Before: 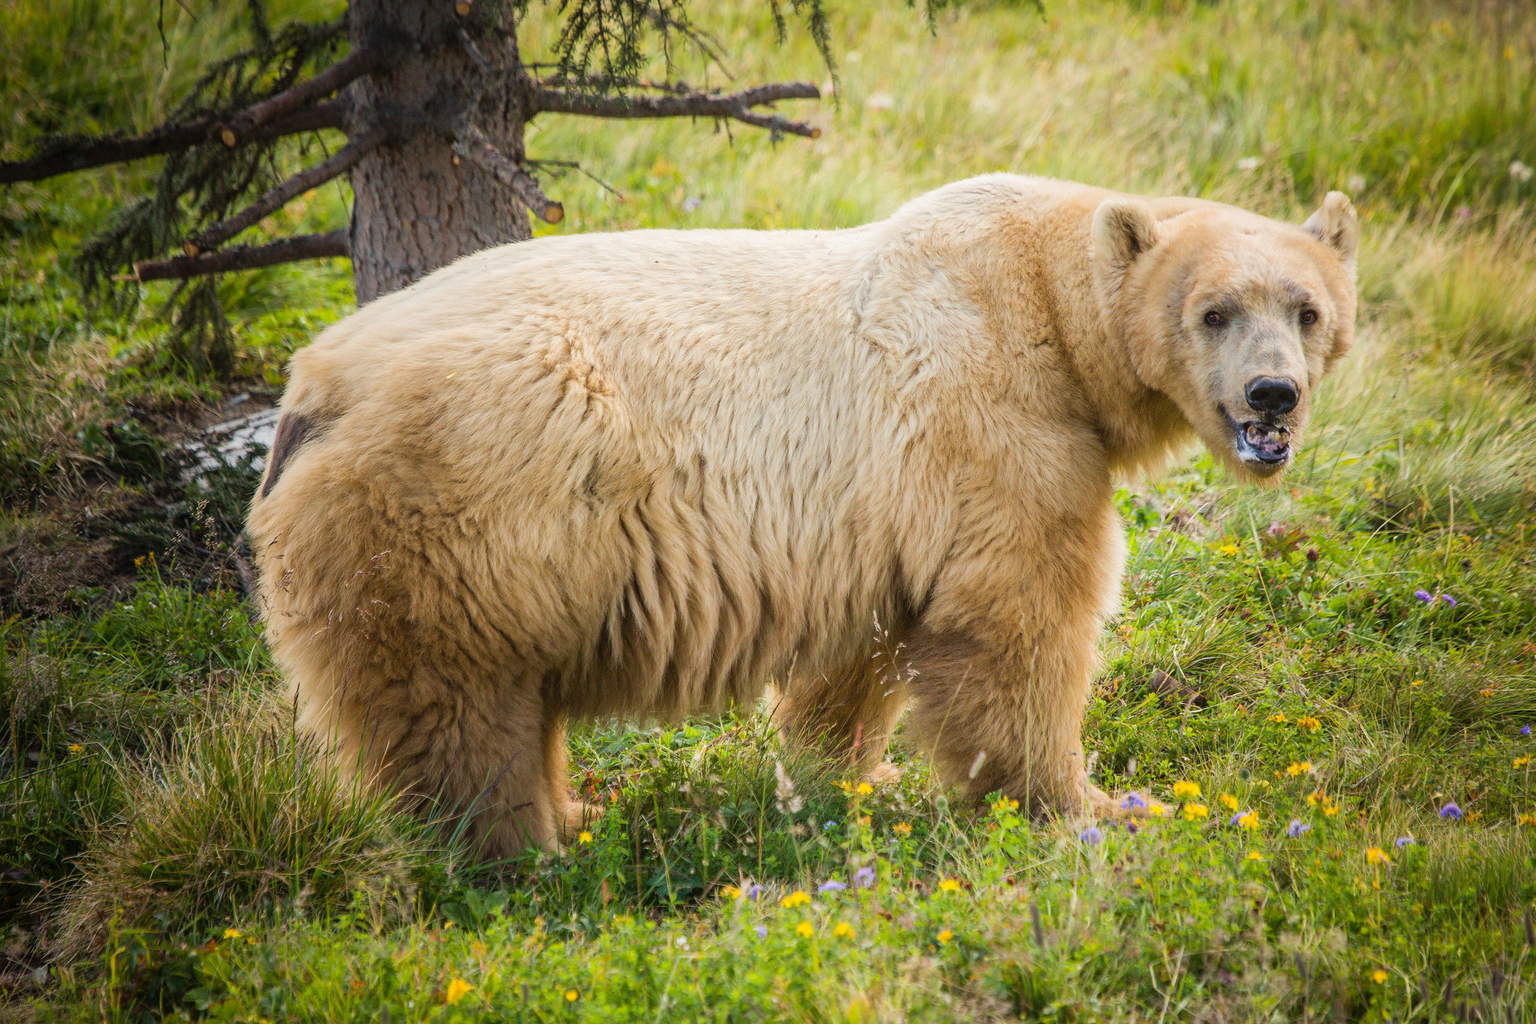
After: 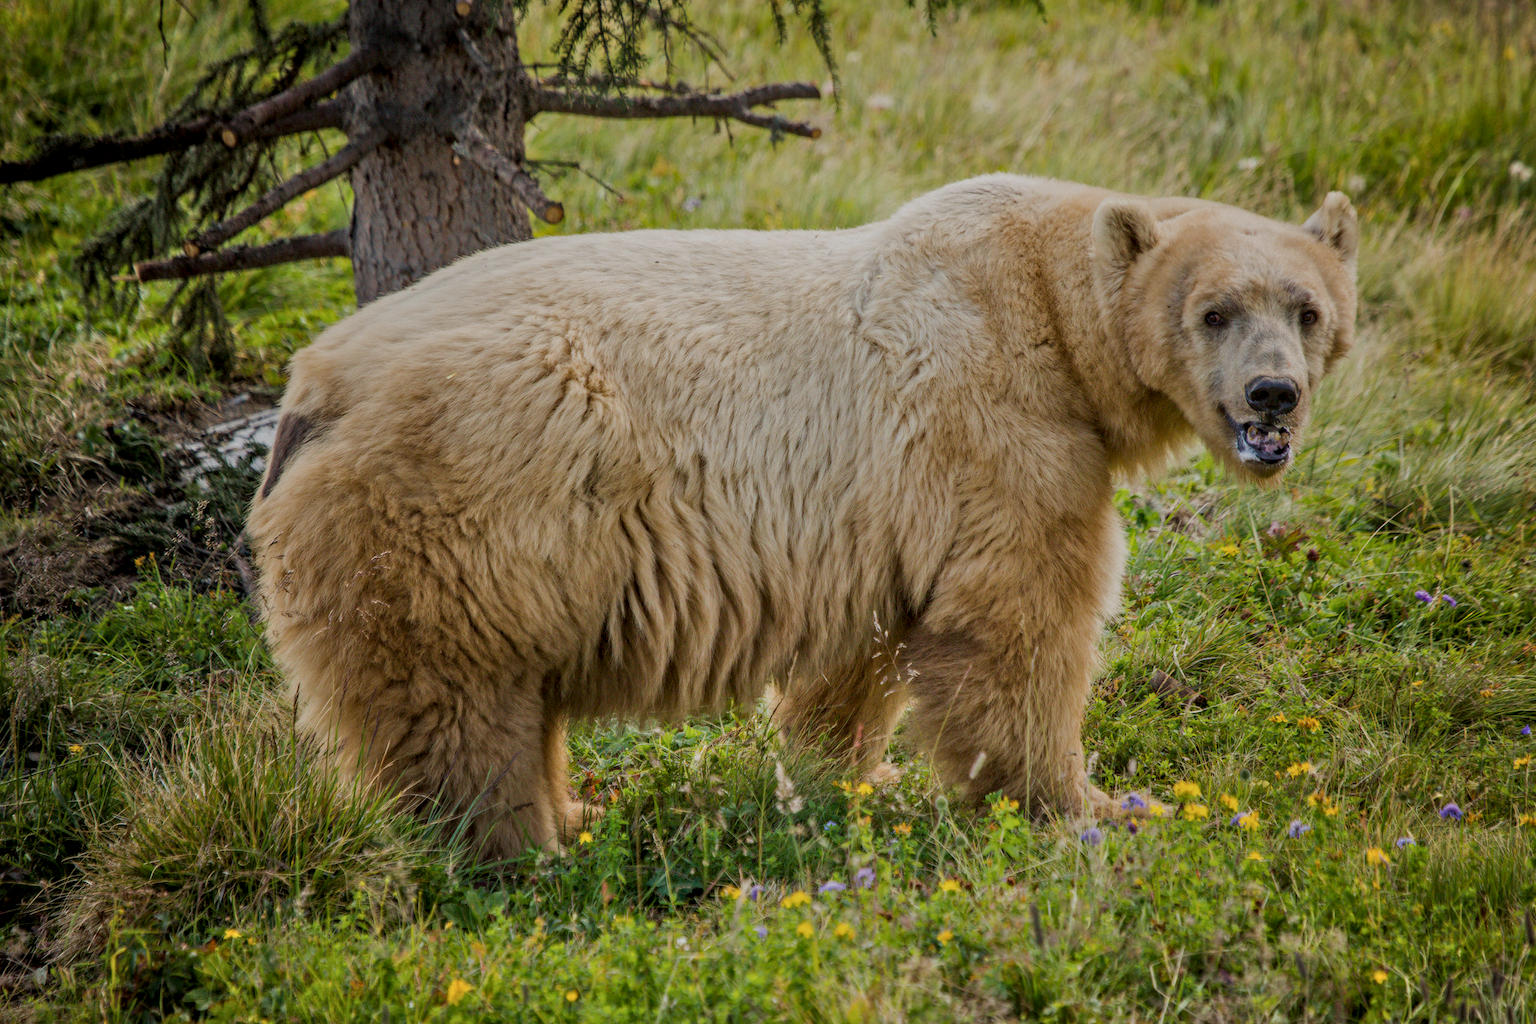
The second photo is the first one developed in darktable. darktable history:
contrast equalizer: octaves 7, y [[0.5, 0.5, 0.544, 0.569, 0.5, 0.5], [0.5 ×6], [0.5 ×6], [0 ×6], [0 ×6]]
local contrast: on, module defaults
tone equalizer: -8 EV -0.03 EV, -7 EV 0.041 EV, -6 EV -0.008 EV, -5 EV 0.006 EV, -4 EV -0.031 EV, -3 EV -0.235 EV, -2 EV -0.645 EV, -1 EV -0.984 EV, +0 EV -0.942 EV, mask exposure compensation -0.514 EV
